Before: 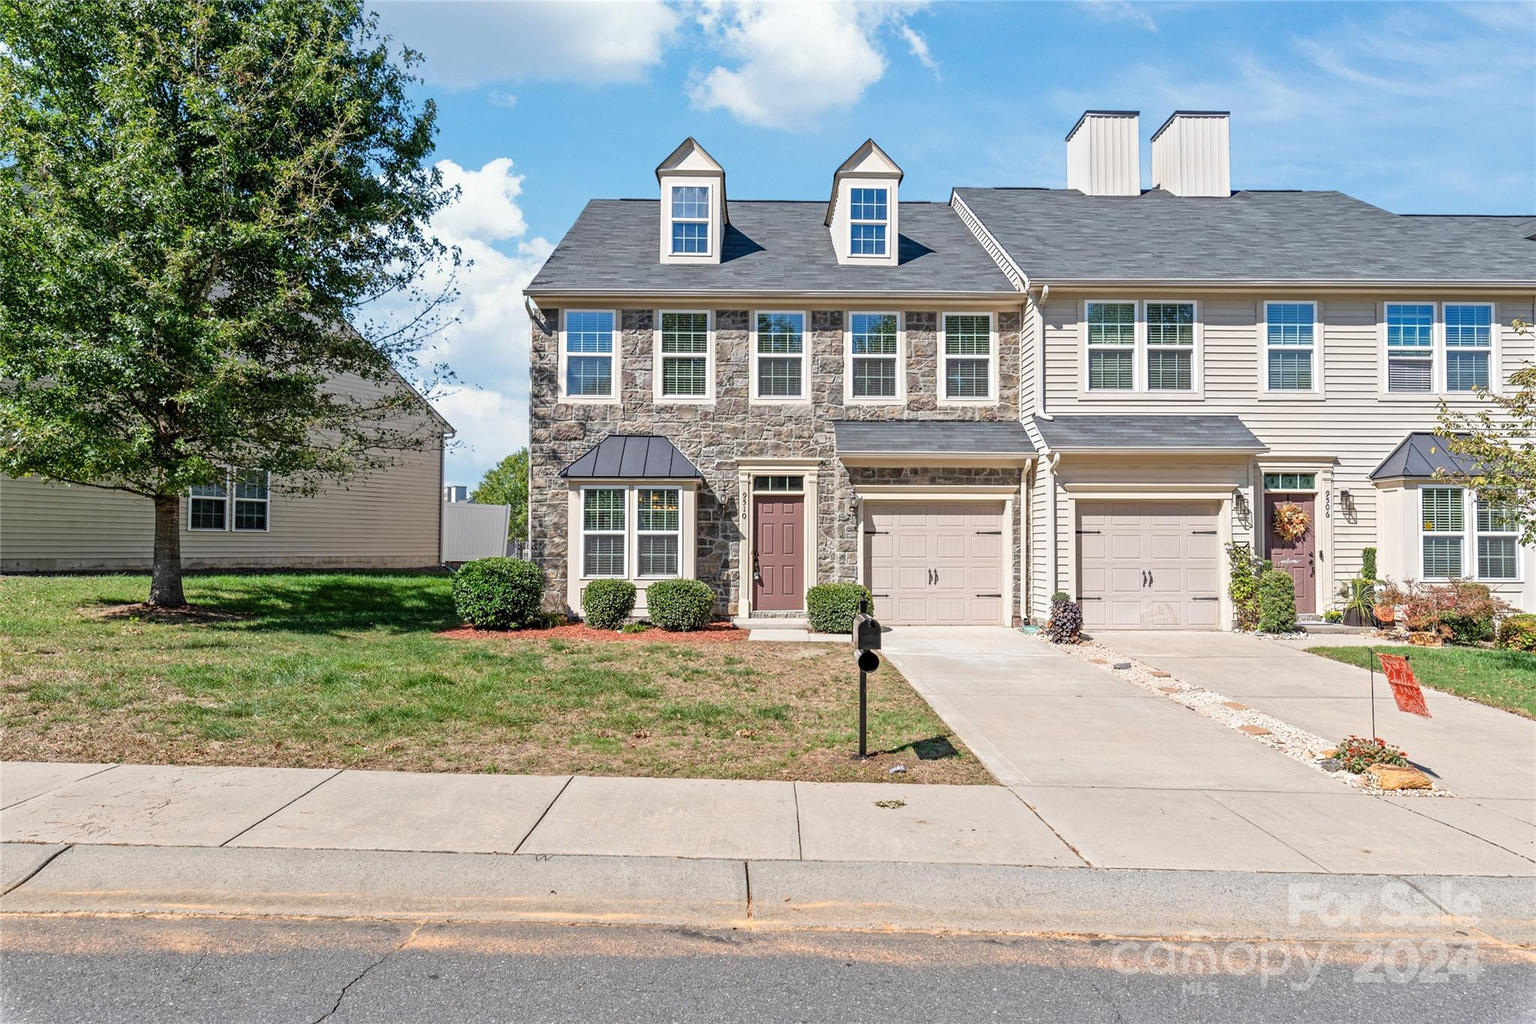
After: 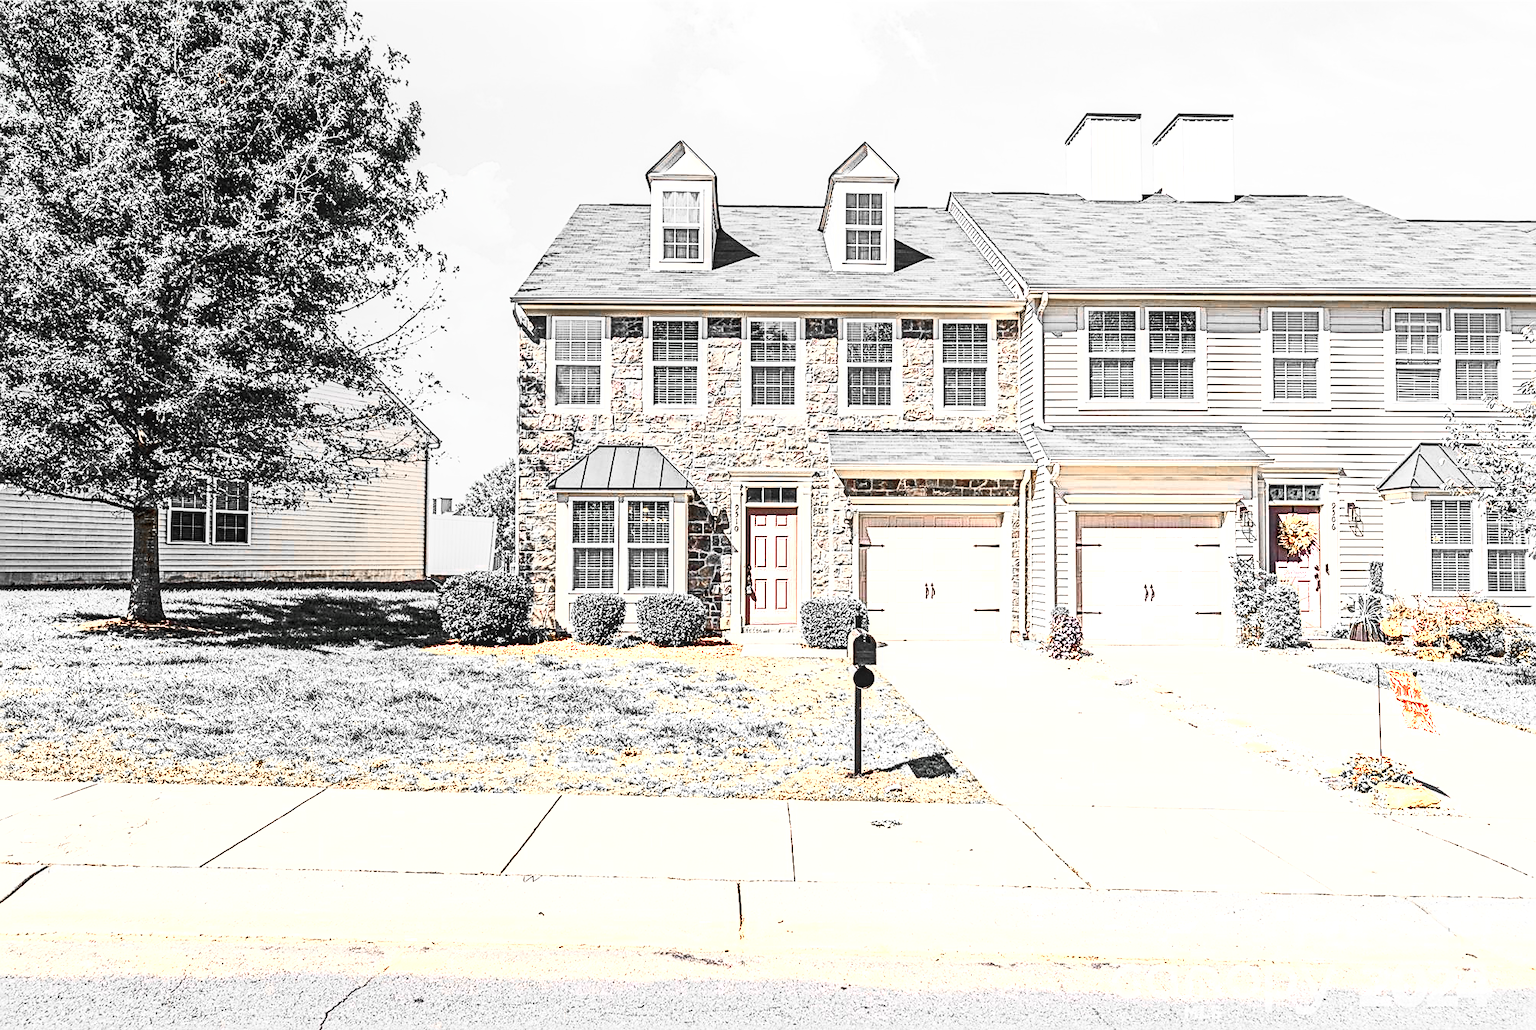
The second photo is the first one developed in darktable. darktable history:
tone equalizer: -8 EV -0.435 EV, -7 EV -0.39 EV, -6 EV -0.357 EV, -5 EV -0.23 EV, -3 EV 0.257 EV, -2 EV 0.361 EV, -1 EV 0.406 EV, +0 EV 0.407 EV
contrast brightness saturation: contrast 0.815, brightness 0.591, saturation 0.595
crop and rotate: left 1.613%, right 0.656%, bottom 1.654%
local contrast: on, module defaults
sharpen: radius 2.582, amount 0.684
color zones: curves: ch0 [(0, 0.65) (0.096, 0.644) (0.221, 0.539) (0.429, 0.5) (0.571, 0.5) (0.714, 0.5) (0.857, 0.5) (1, 0.65)]; ch1 [(0, 0.5) (0.143, 0.5) (0.257, -0.002) (0.429, 0.04) (0.571, -0.001) (0.714, -0.015) (0.857, 0.024) (1, 0.5)]
